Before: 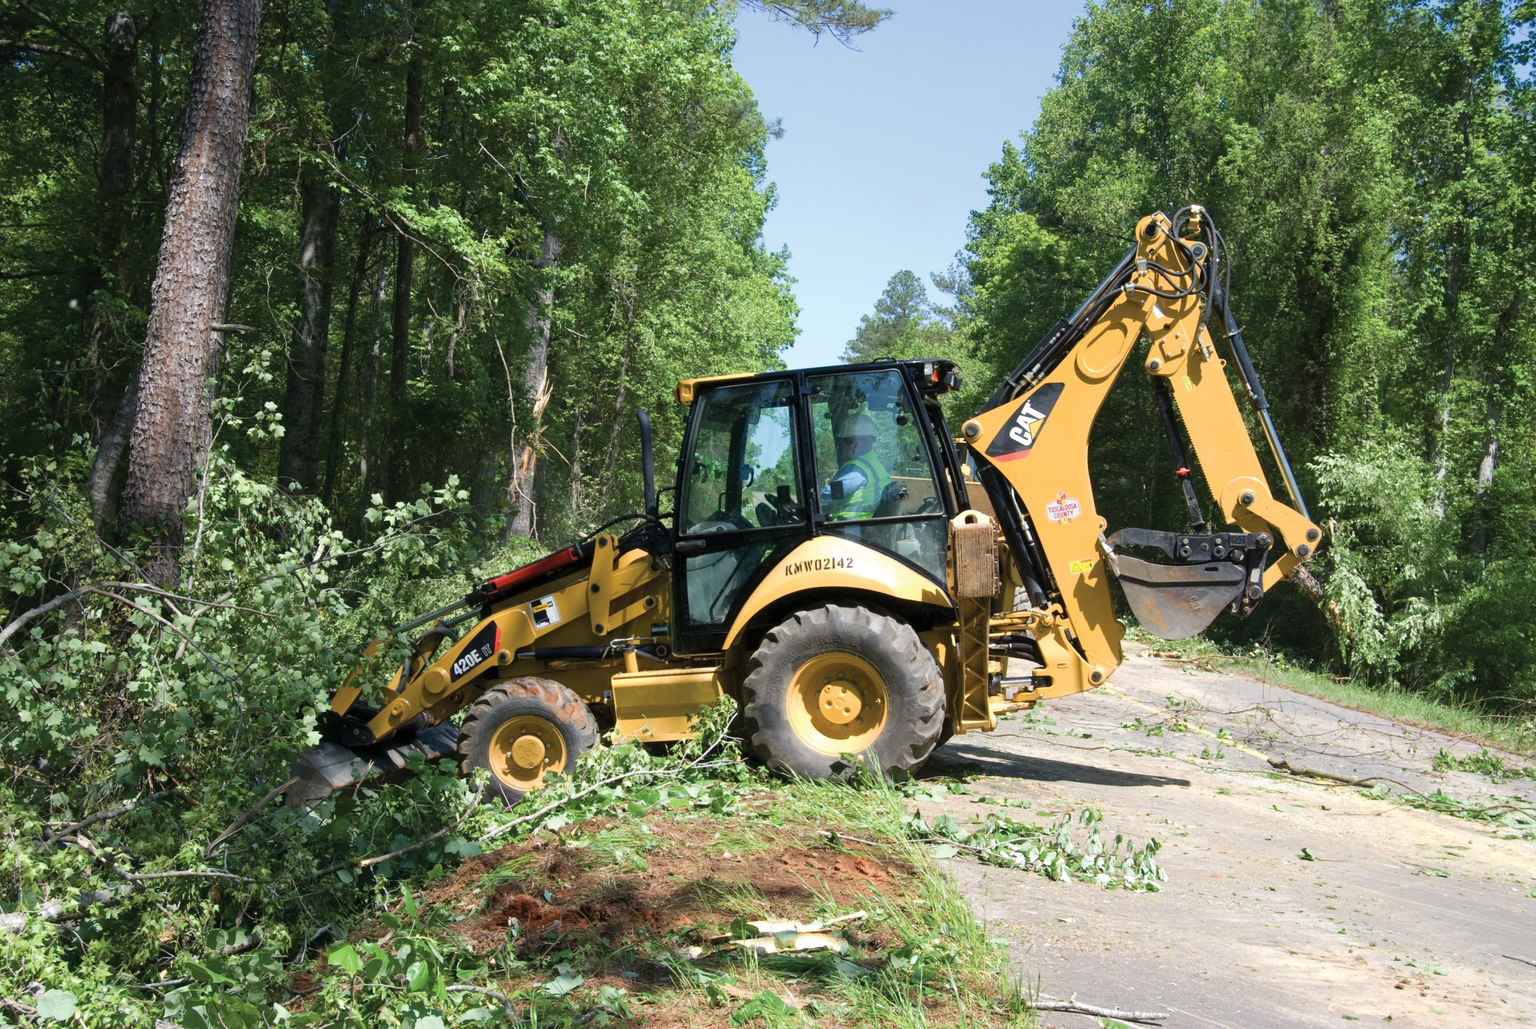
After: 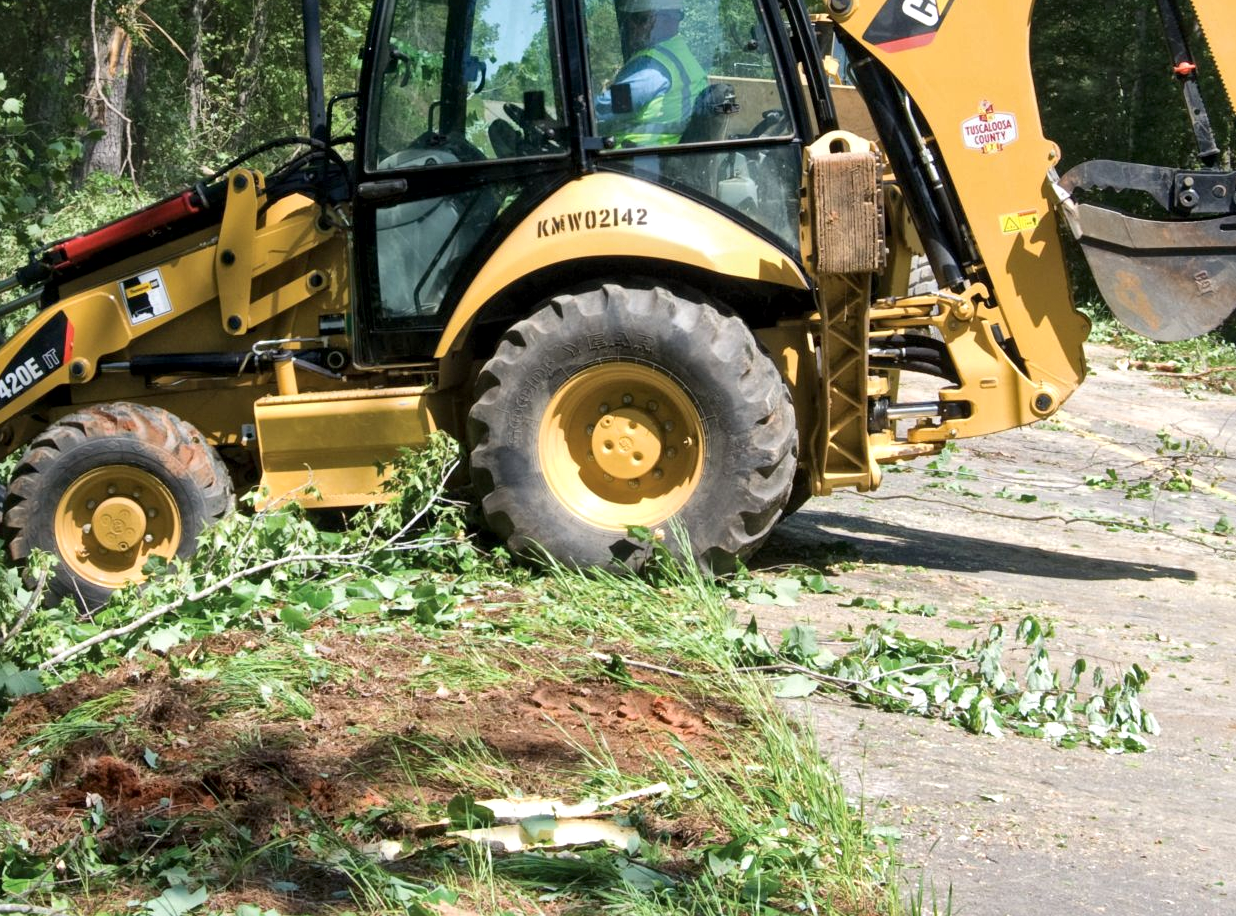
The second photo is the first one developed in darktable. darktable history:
local contrast: mode bilateral grid, contrast 20, coarseness 20, detail 150%, midtone range 0.2
crop: left 29.672%, top 41.786%, right 20.851%, bottom 3.487%
